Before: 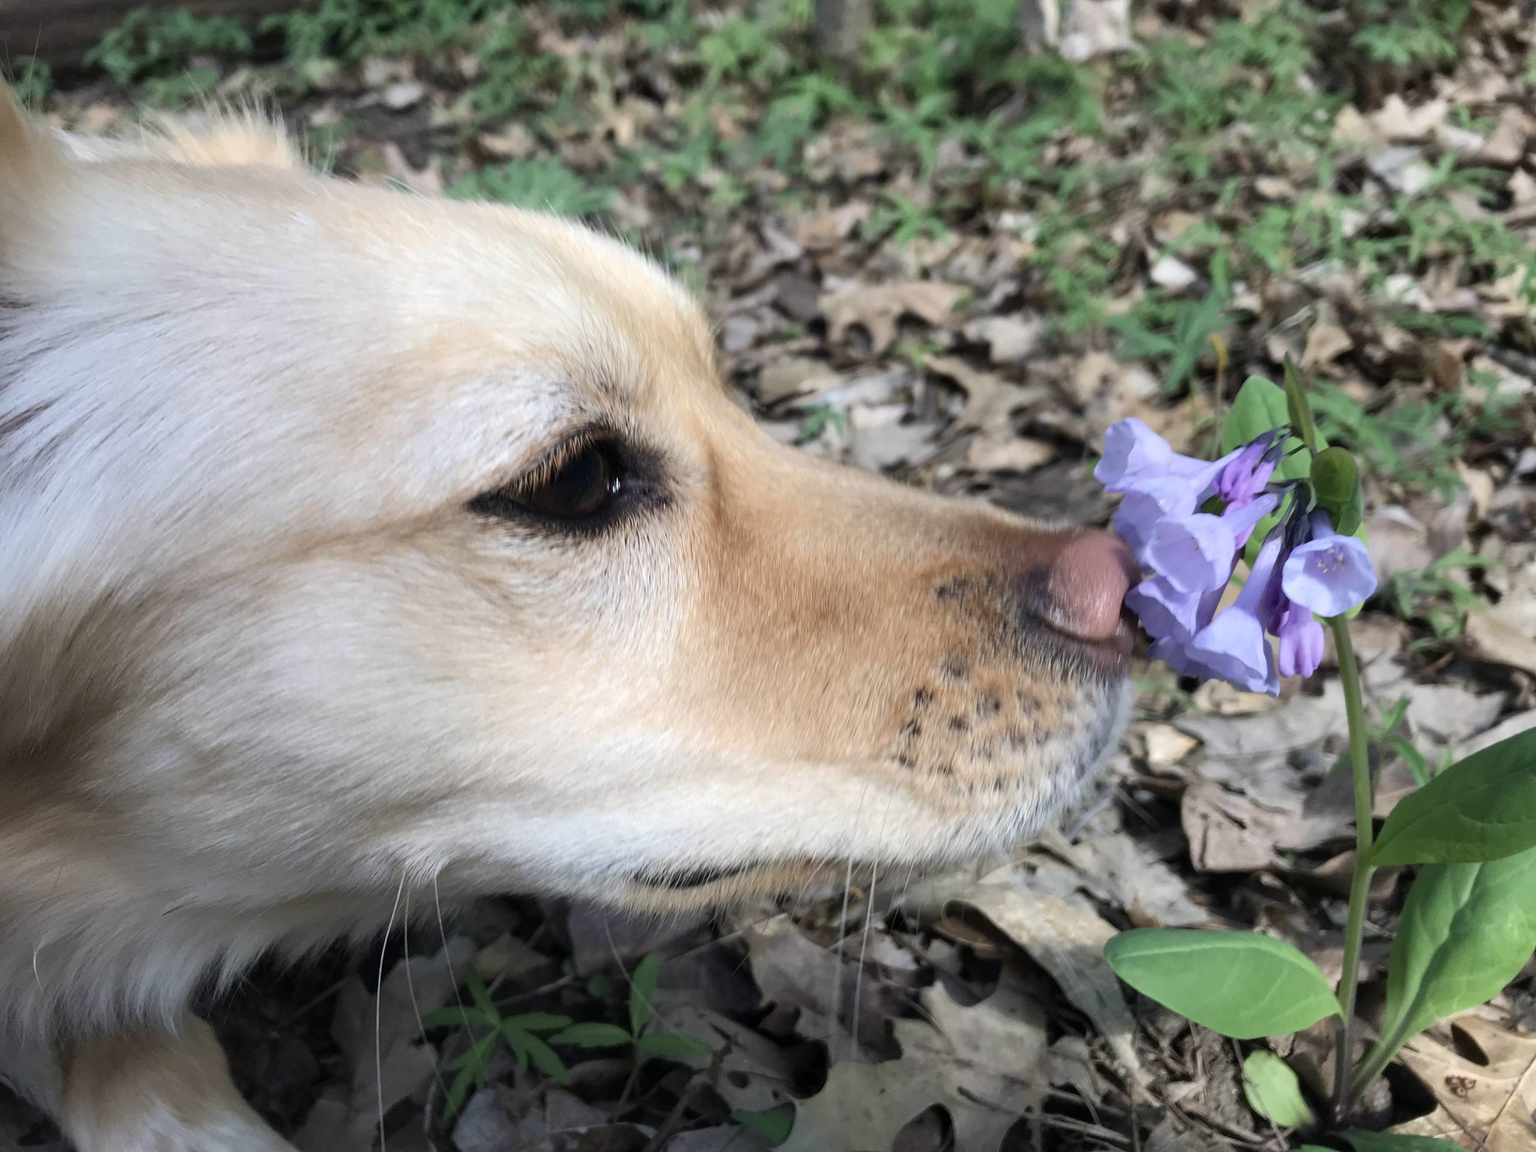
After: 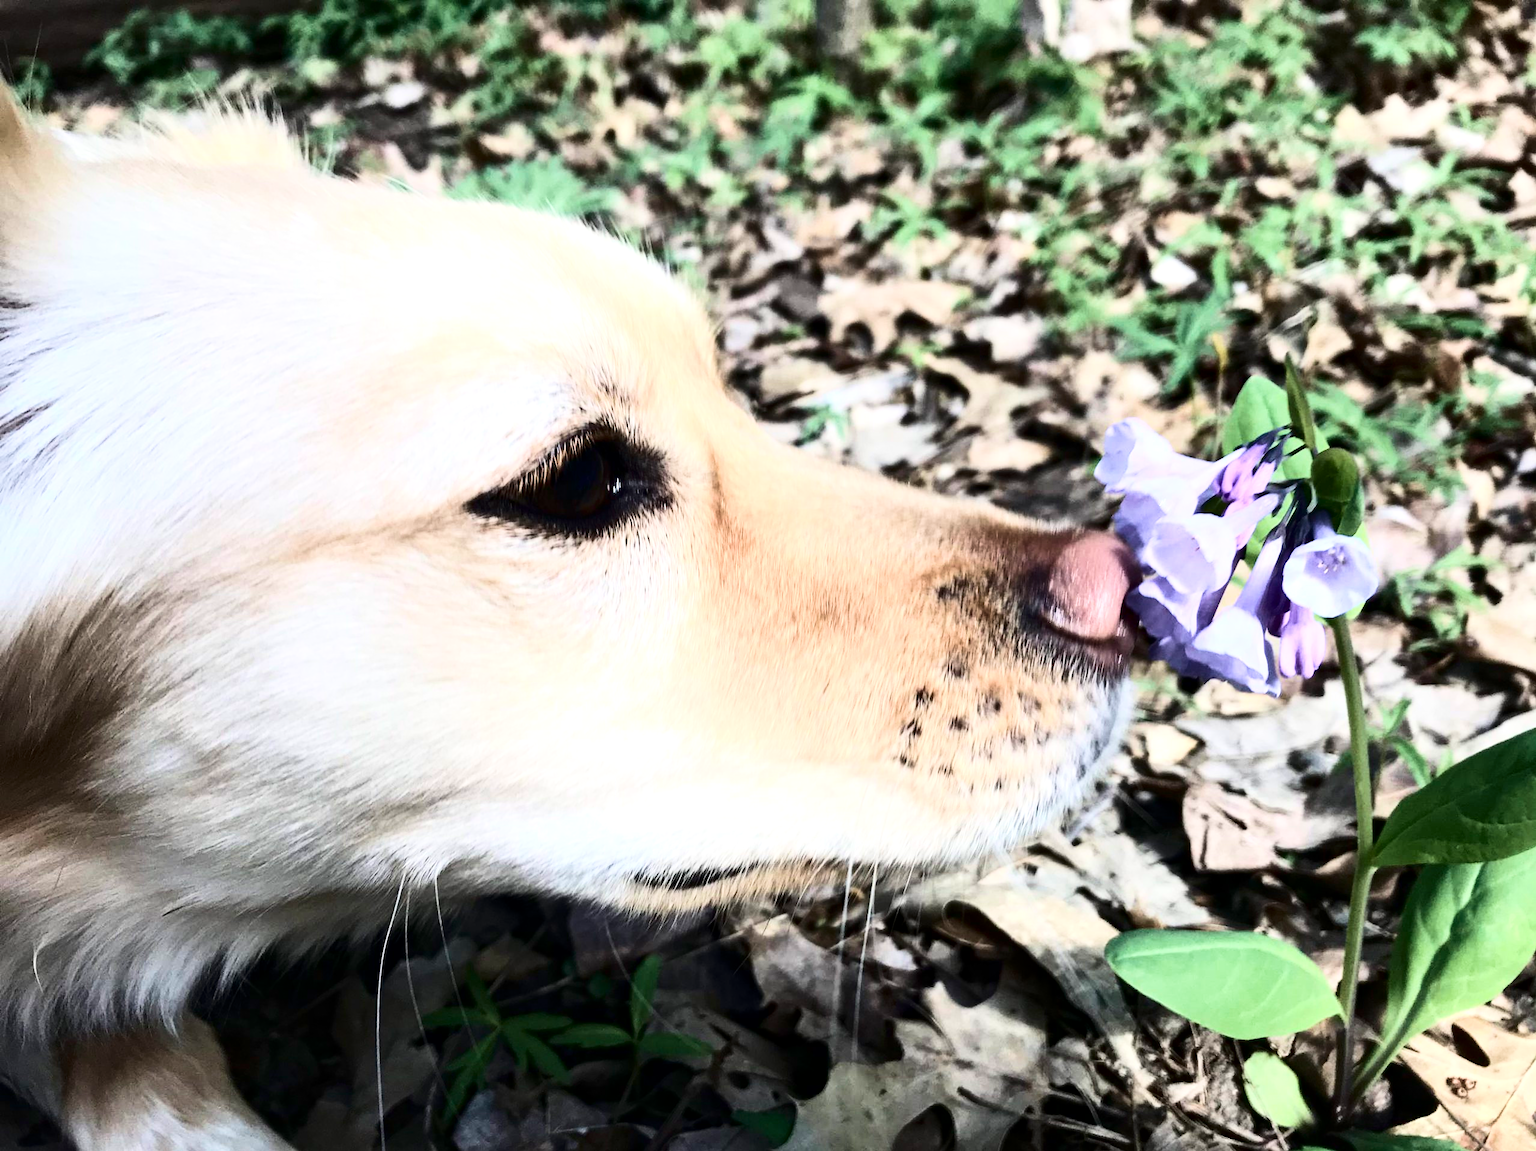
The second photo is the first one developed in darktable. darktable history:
white balance: emerald 1
exposure: exposure 0.485 EV, compensate highlight preservation false
contrast brightness saturation: contrast 0.5, saturation -0.1
local contrast: mode bilateral grid, contrast 28, coarseness 16, detail 115%, midtone range 0.2
velvia: on, module defaults
